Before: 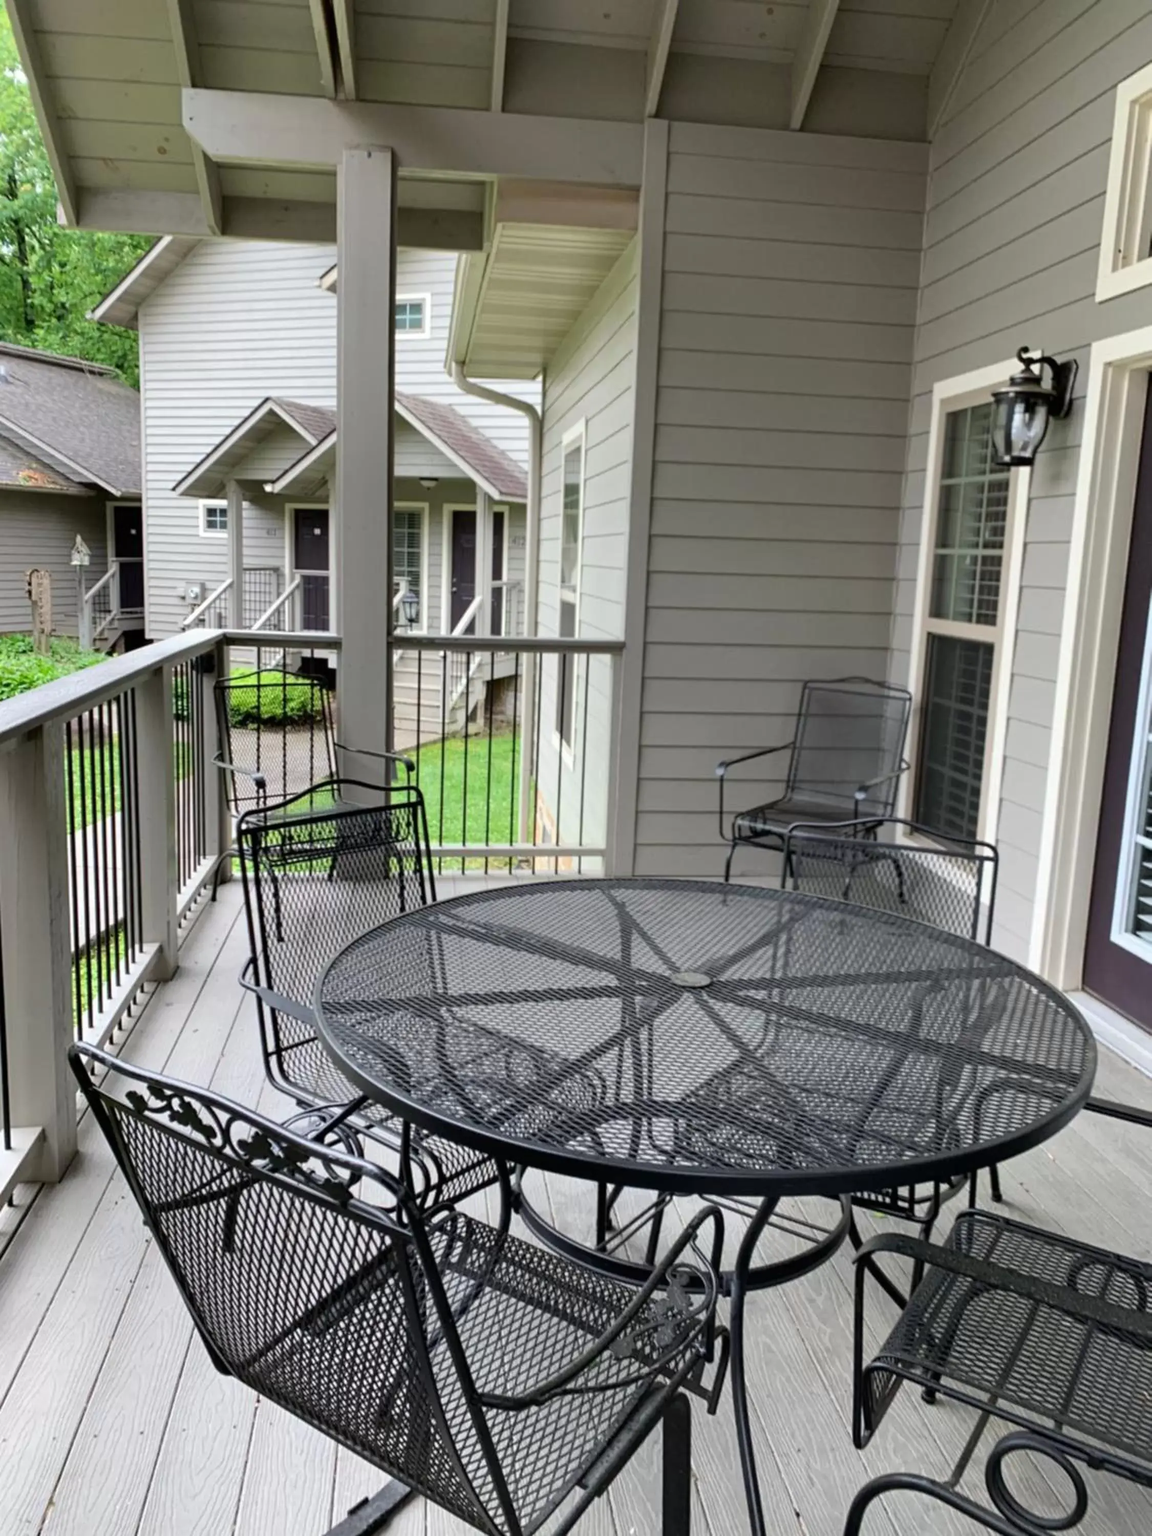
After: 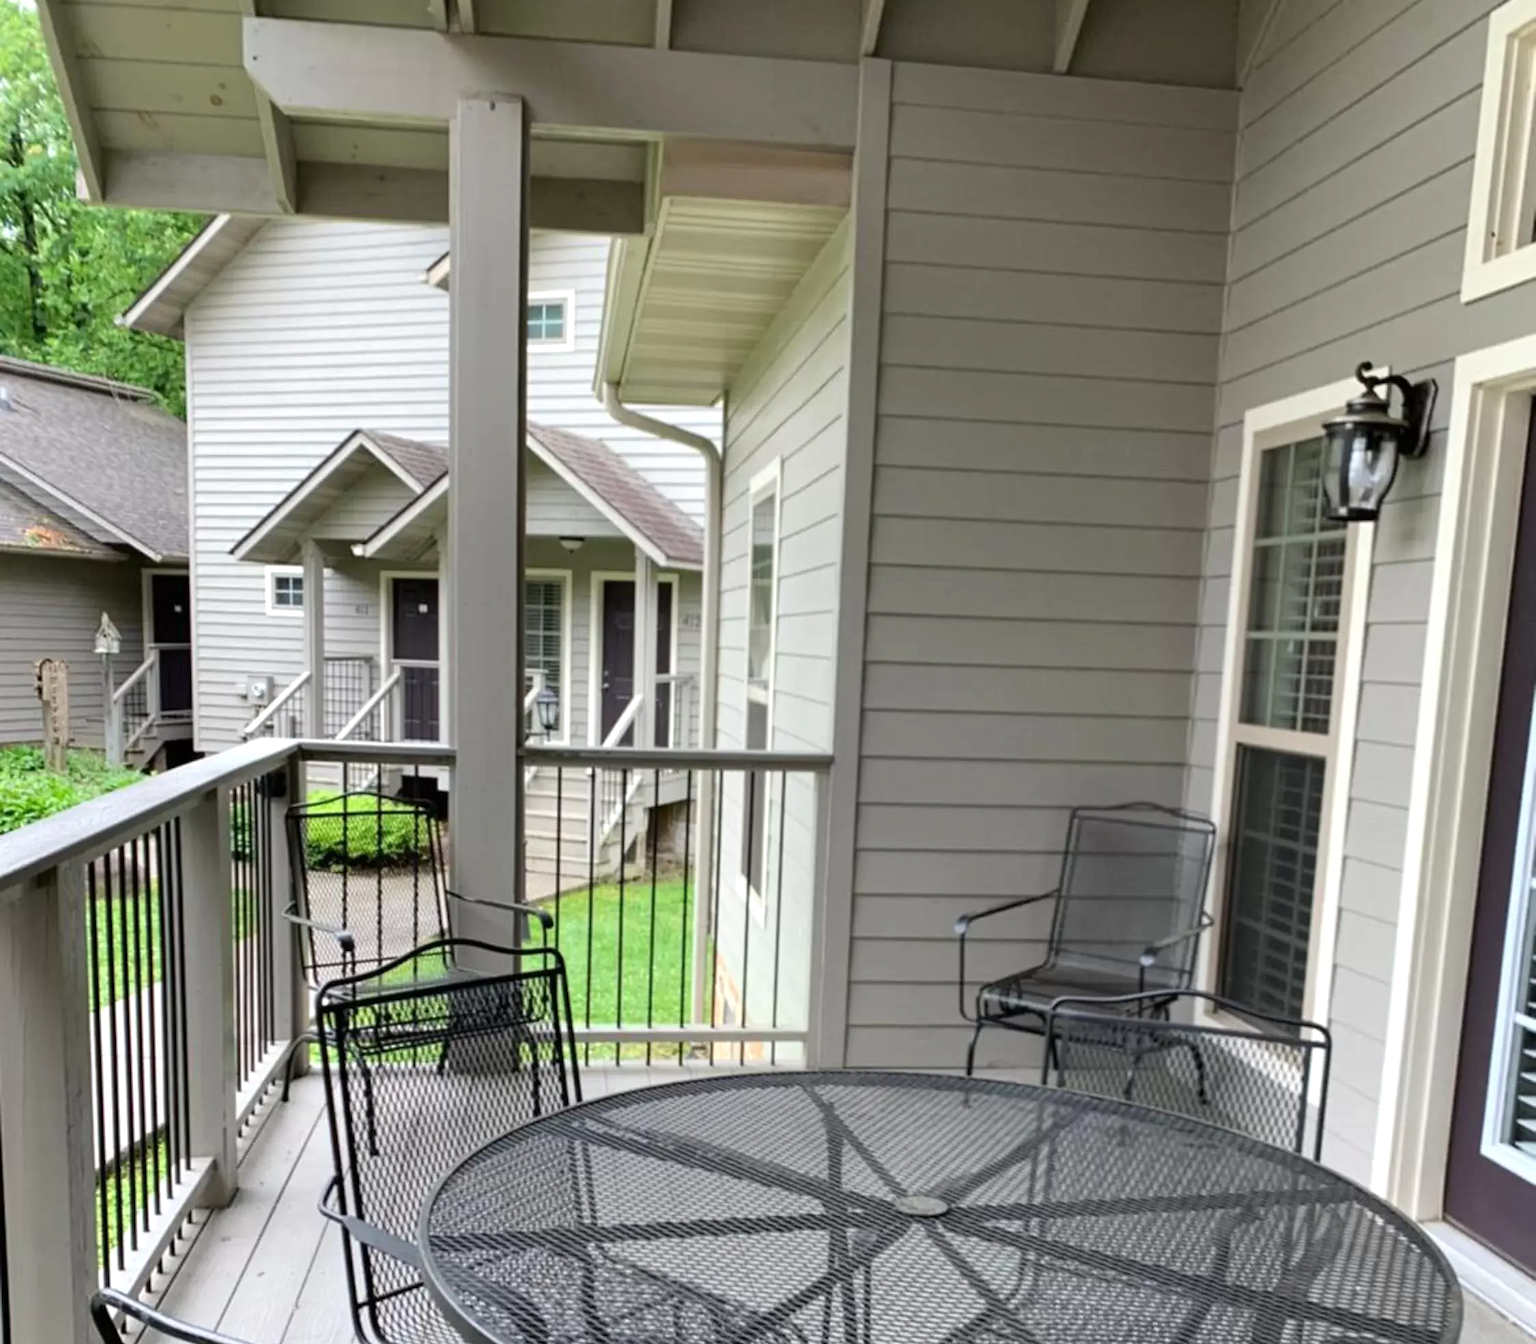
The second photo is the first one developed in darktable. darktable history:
crop and rotate: top 4.915%, bottom 29.413%
exposure: exposure 0.189 EV, compensate exposure bias true, compensate highlight preservation false
